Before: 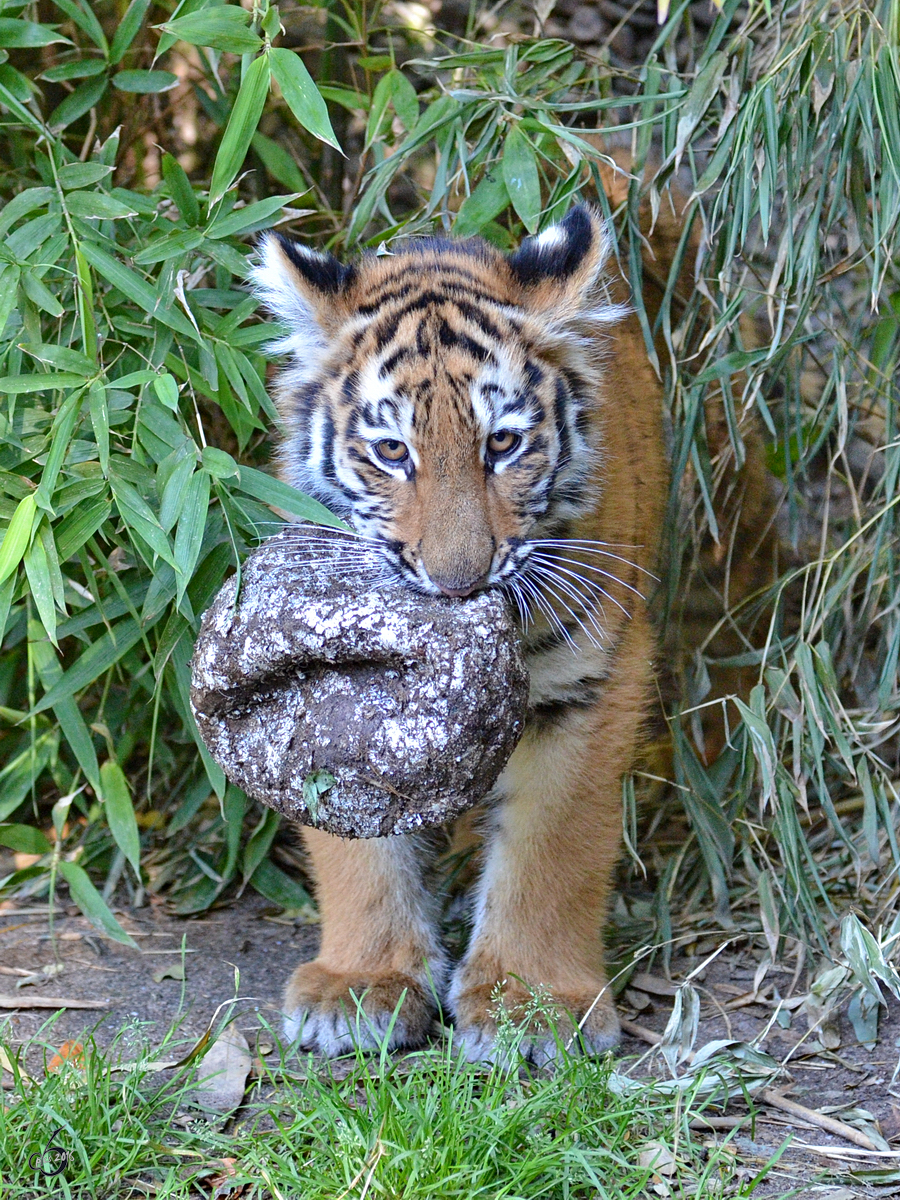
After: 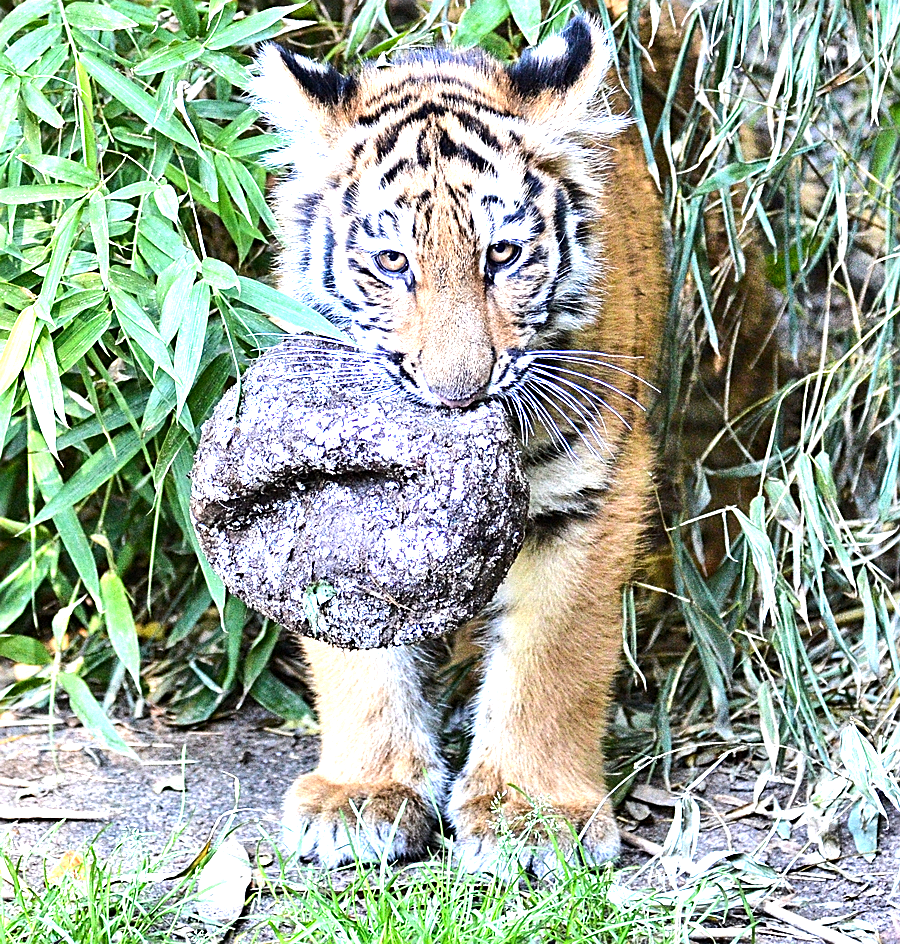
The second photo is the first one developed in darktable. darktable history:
tone equalizer: -8 EV -1.08 EV, -7 EV -1.01 EV, -6 EV -0.867 EV, -5 EV -0.578 EV, -3 EV 0.578 EV, -2 EV 0.867 EV, -1 EV 1.01 EV, +0 EV 1.08 EV, edges refinement/feathering 500, mask exposure compensation -1.57 EV, preserve details no
sharpen: on, module defaults
crop and rotate: top 15.774%, bottom 5.506%
exposure: exposure 0.722 EV, compensate highlight preservation false
